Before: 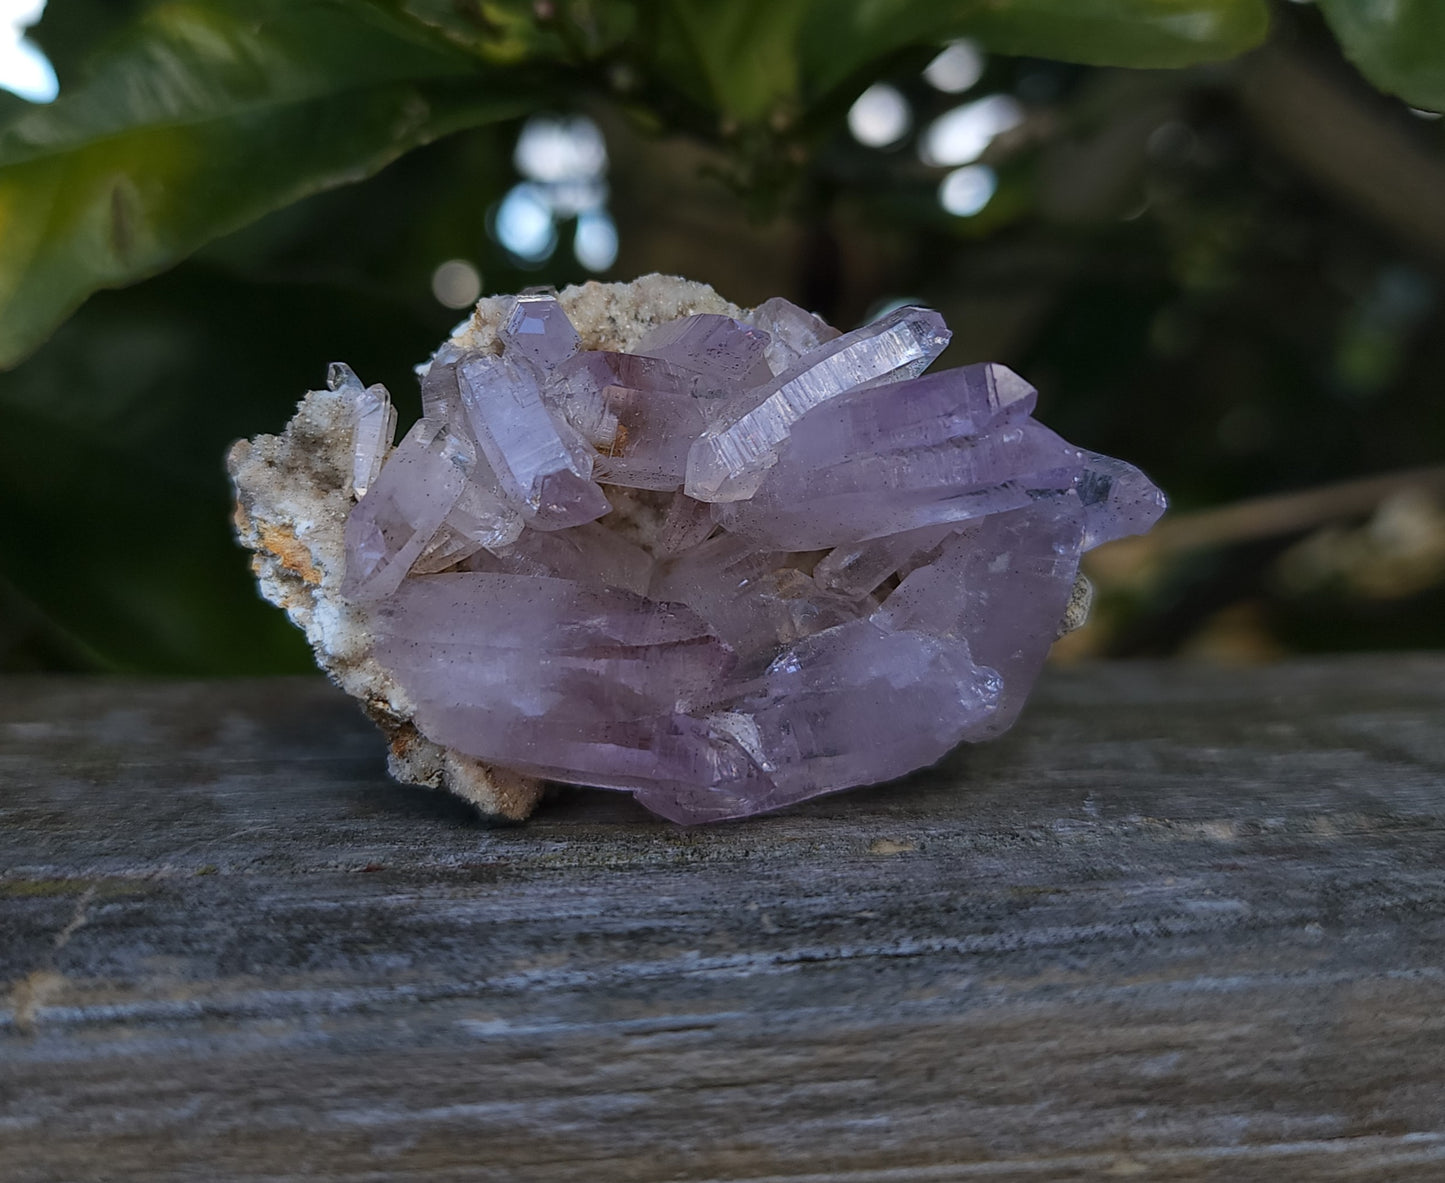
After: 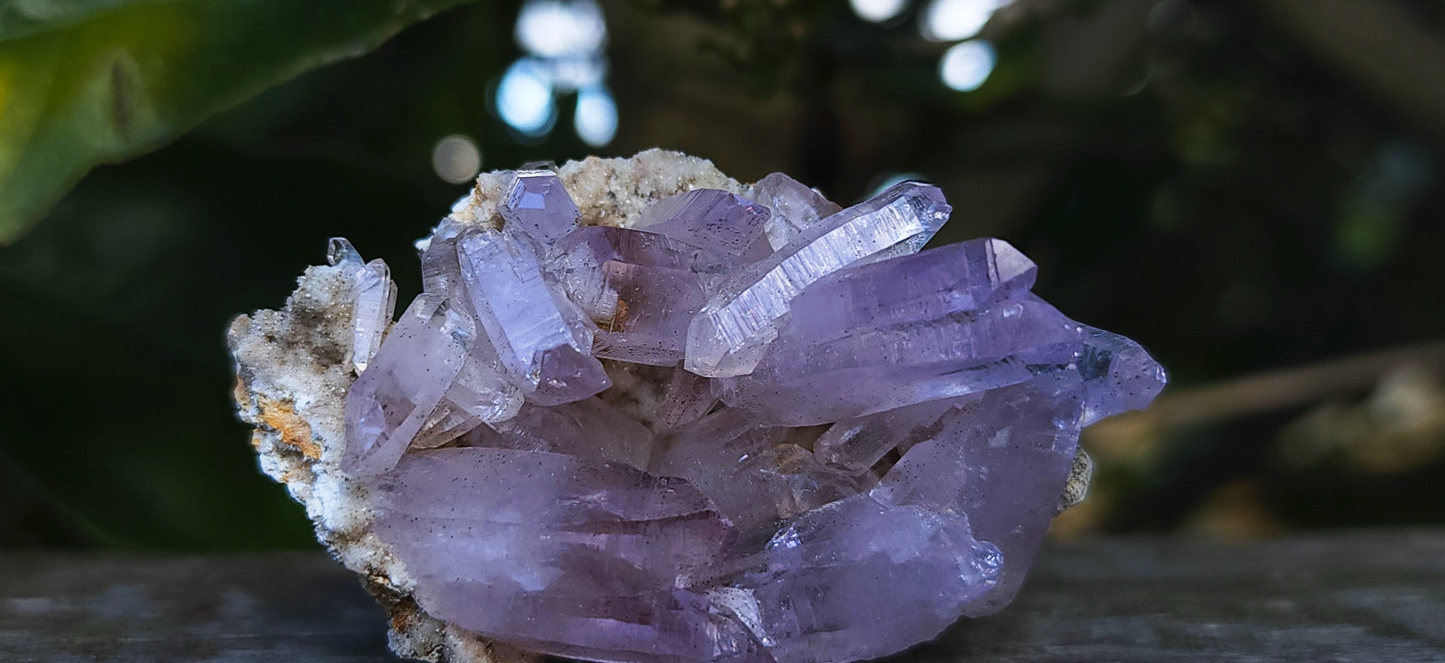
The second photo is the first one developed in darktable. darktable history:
white balance: red 0.976, blue 1.04
crop and rotate: top 10.605%, bottom 33.274%
tone curve: curves: ch0 [(0, 0) (0.003, 0.011) (0.011, 0.019) (0.025, 0.03) (0.044, 0.045) (0.069, 0.061) (0.1, 0.085) (0.136, 0.119) (0.177, 0.159) (0.224, 0.205) (0.277, 0.261) (0.335, 0.329) (0.399, 0.407) (0.468, 0.508) (0.543, 0.606) (0.623, 0.71) (0.709, 0.815) (0.801, 0.903) (0.898, 0.957) (1, 1)], preserve colors none
